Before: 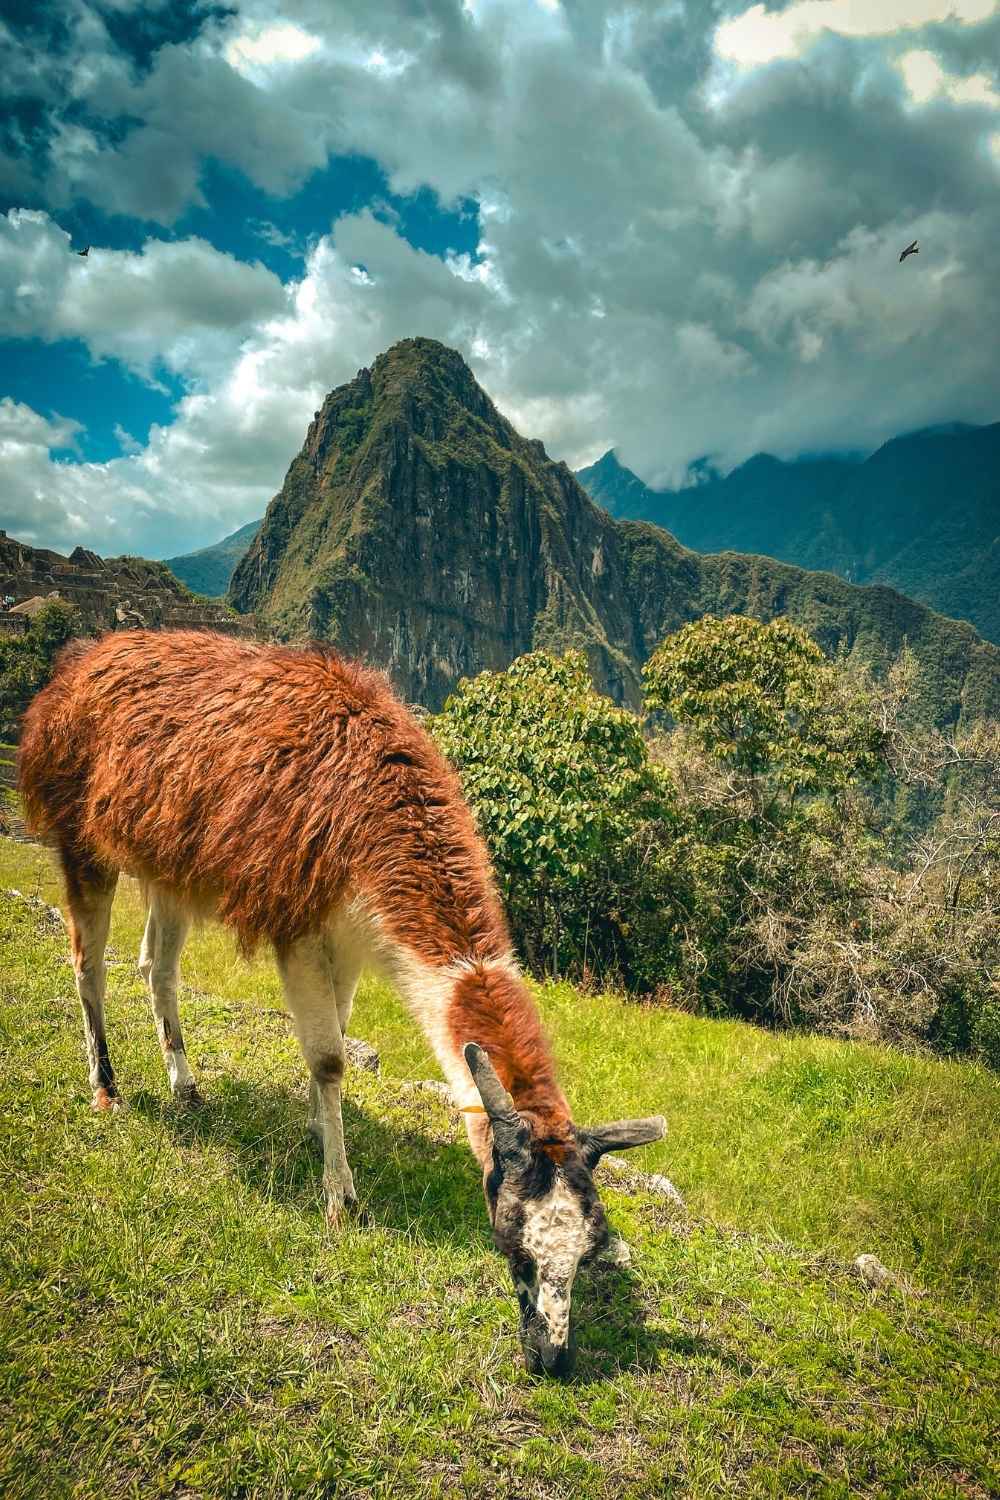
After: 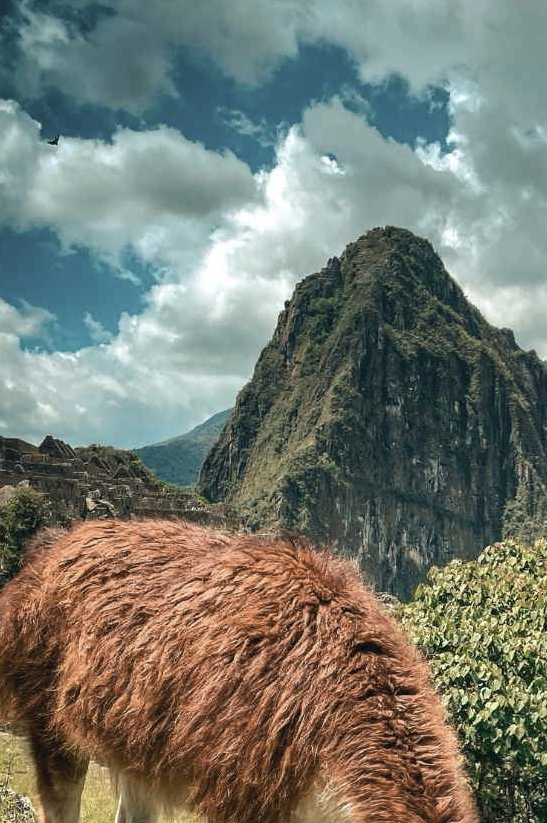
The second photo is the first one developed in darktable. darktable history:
contrast brightness saturation: contrast 0.1, saturation -0.36
shadows and highlights: shadows 49, highlights -41, soften with gaussian
crop and rotate: left 3.047%, top 7.509%, right 42.236%, bottom 37.598%
